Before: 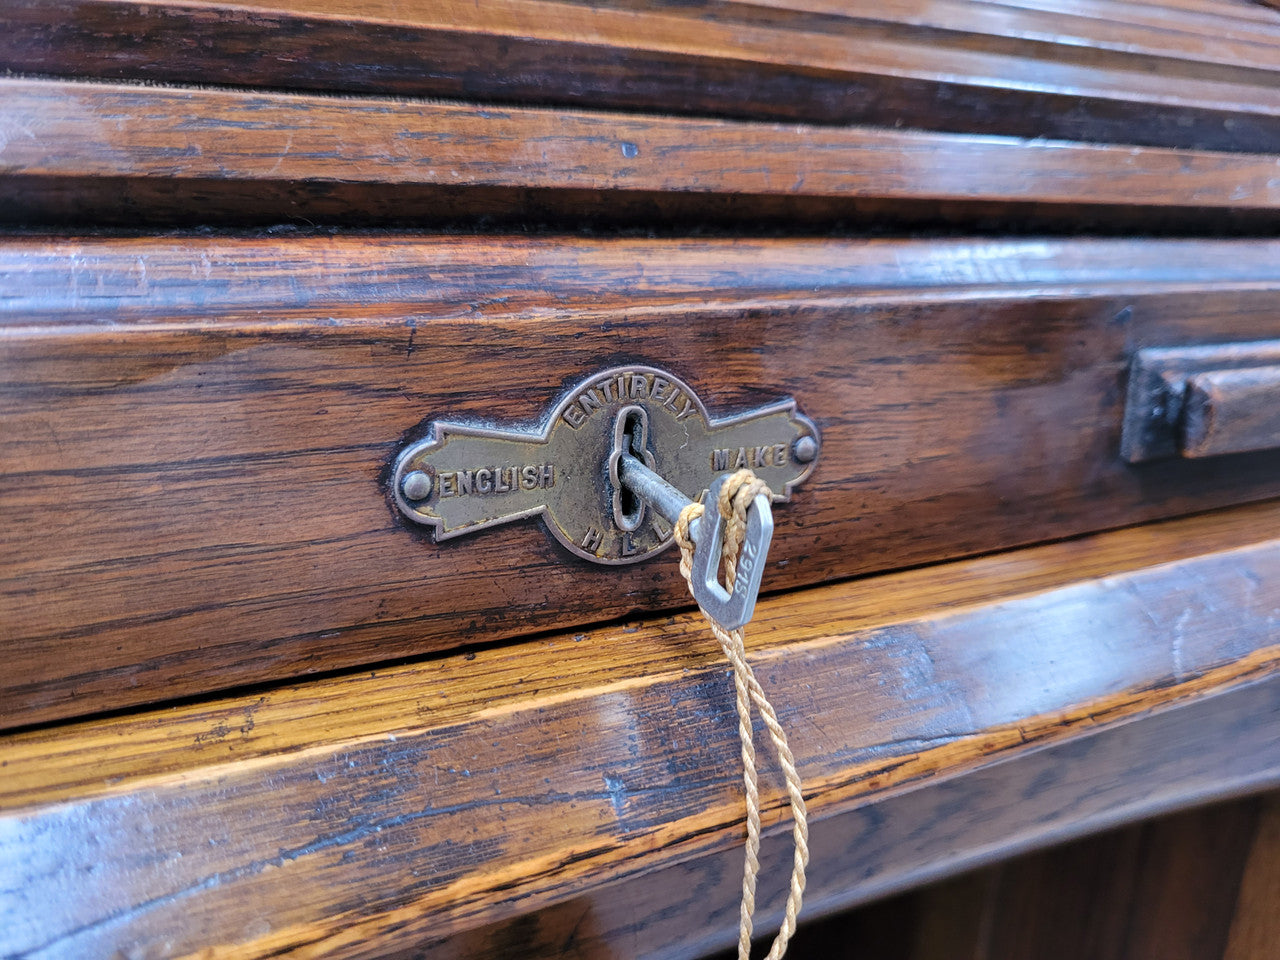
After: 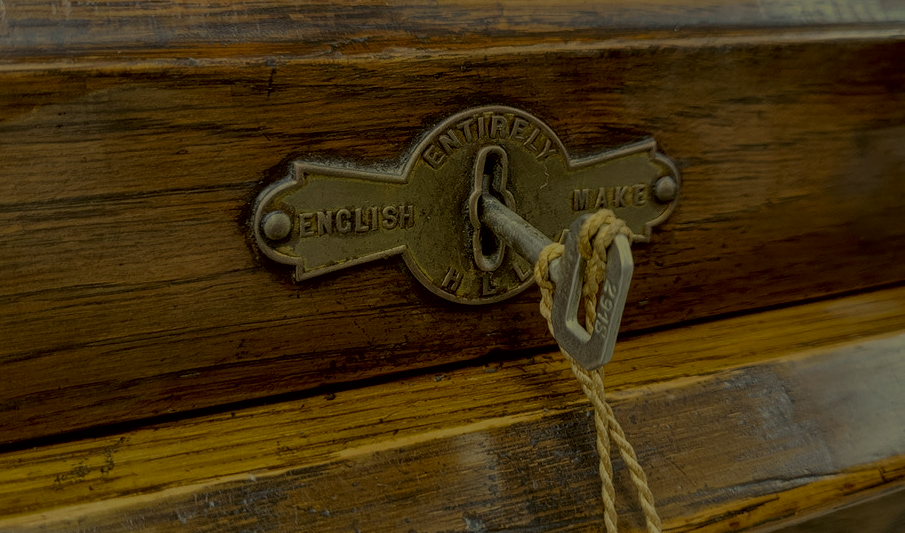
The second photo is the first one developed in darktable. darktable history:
crop: left 10.948%, top 27.145%, right 18.287%, bottom 17.24%
color correction: highlights a* 0.124, highlights b* 29.46, shadows a* -0.225, shadows b* 21.07
exposure: exposure -2.36 EV, compensate exposure bias true, compensate highlight preservation false
local contrast: on, module defaults
